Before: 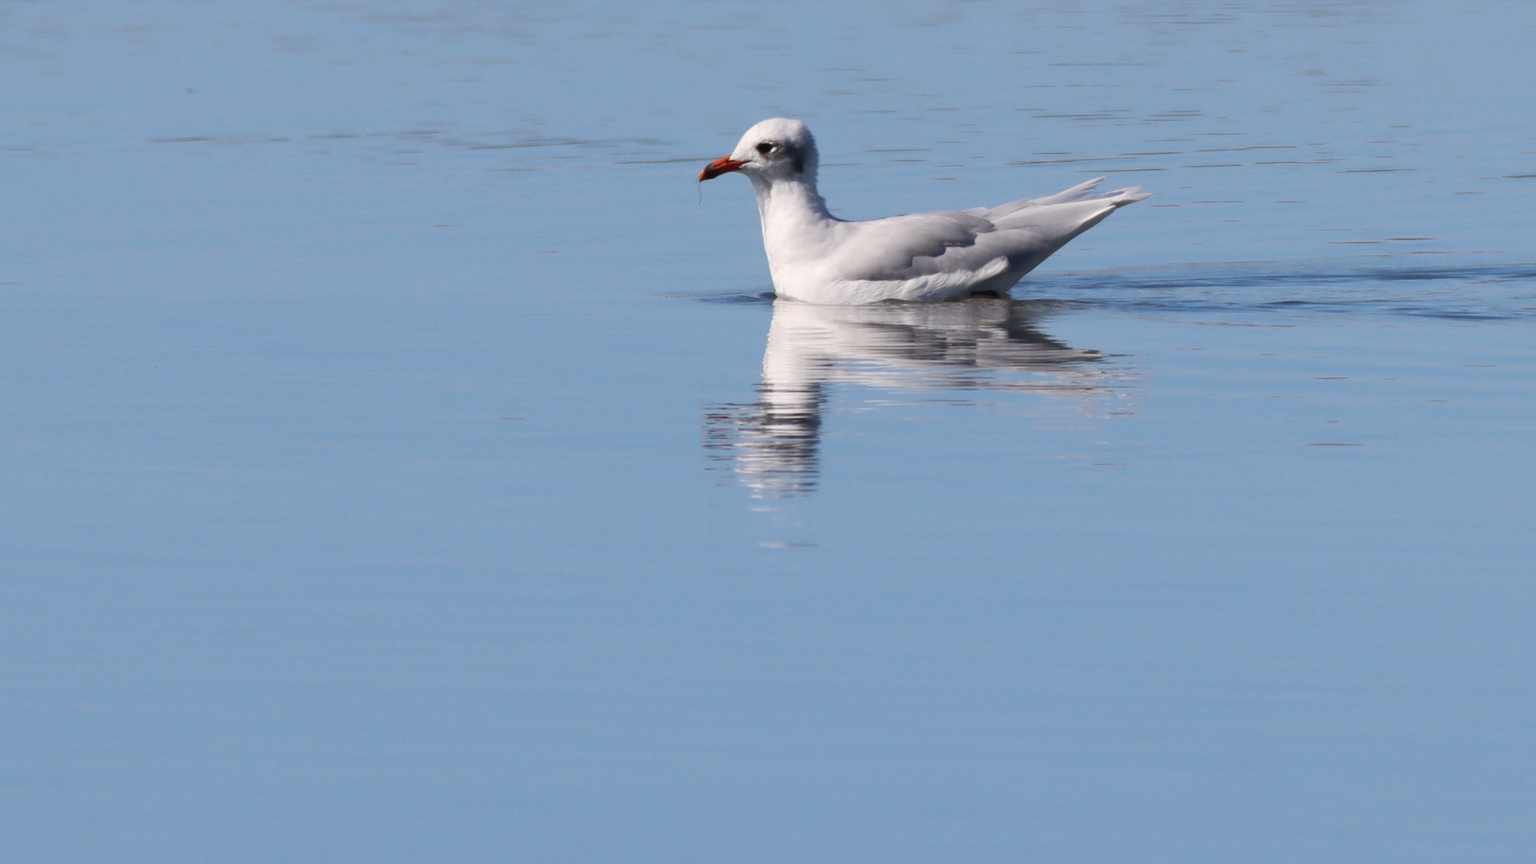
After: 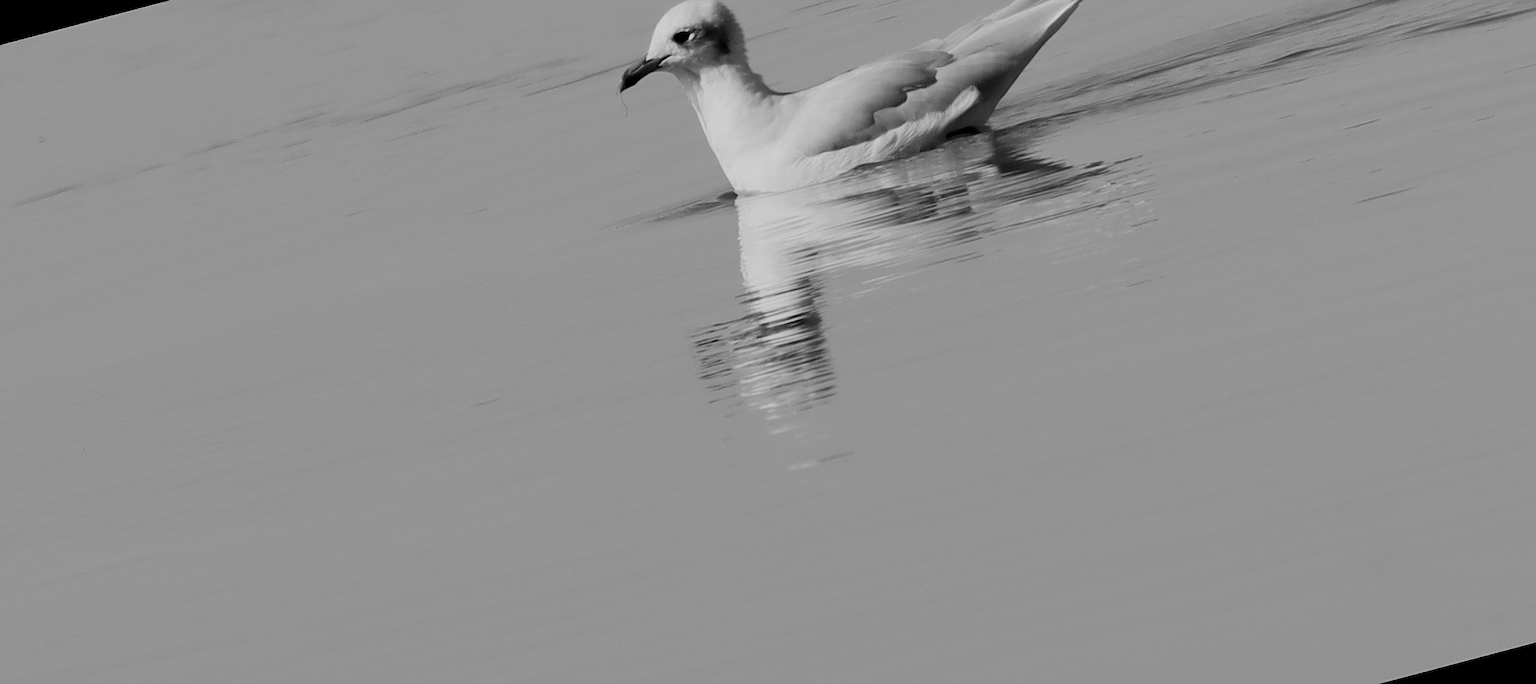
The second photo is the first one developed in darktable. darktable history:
exposure: black level correction 0.001, compensate highlight preservation false
rotate and perspective: rotation -14.8°, crop left 0.1, crop right 0.903, crop top 0.25, crop bottom 0.748
filmic rgb: black relative exposure -7.65 EV, white relative exposure 4.56 EV, hardness 3.61
monochrome: a 16.01, b -2.65, highlights 0.52
sharpen: on, module defaults
